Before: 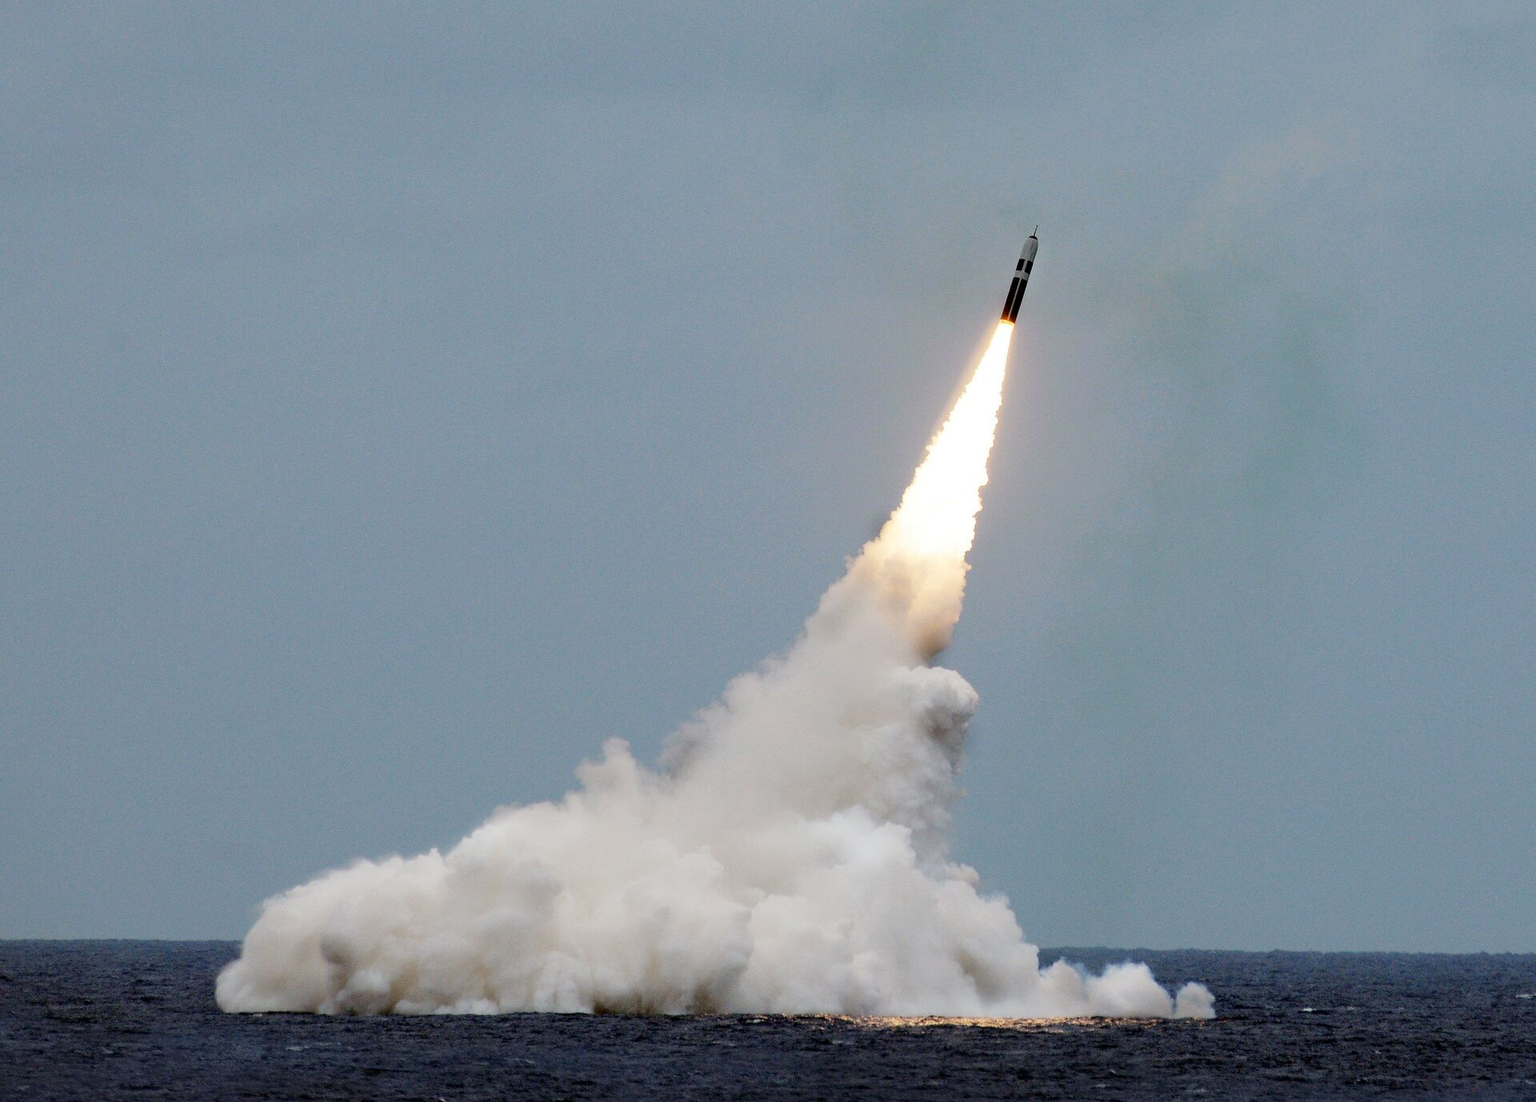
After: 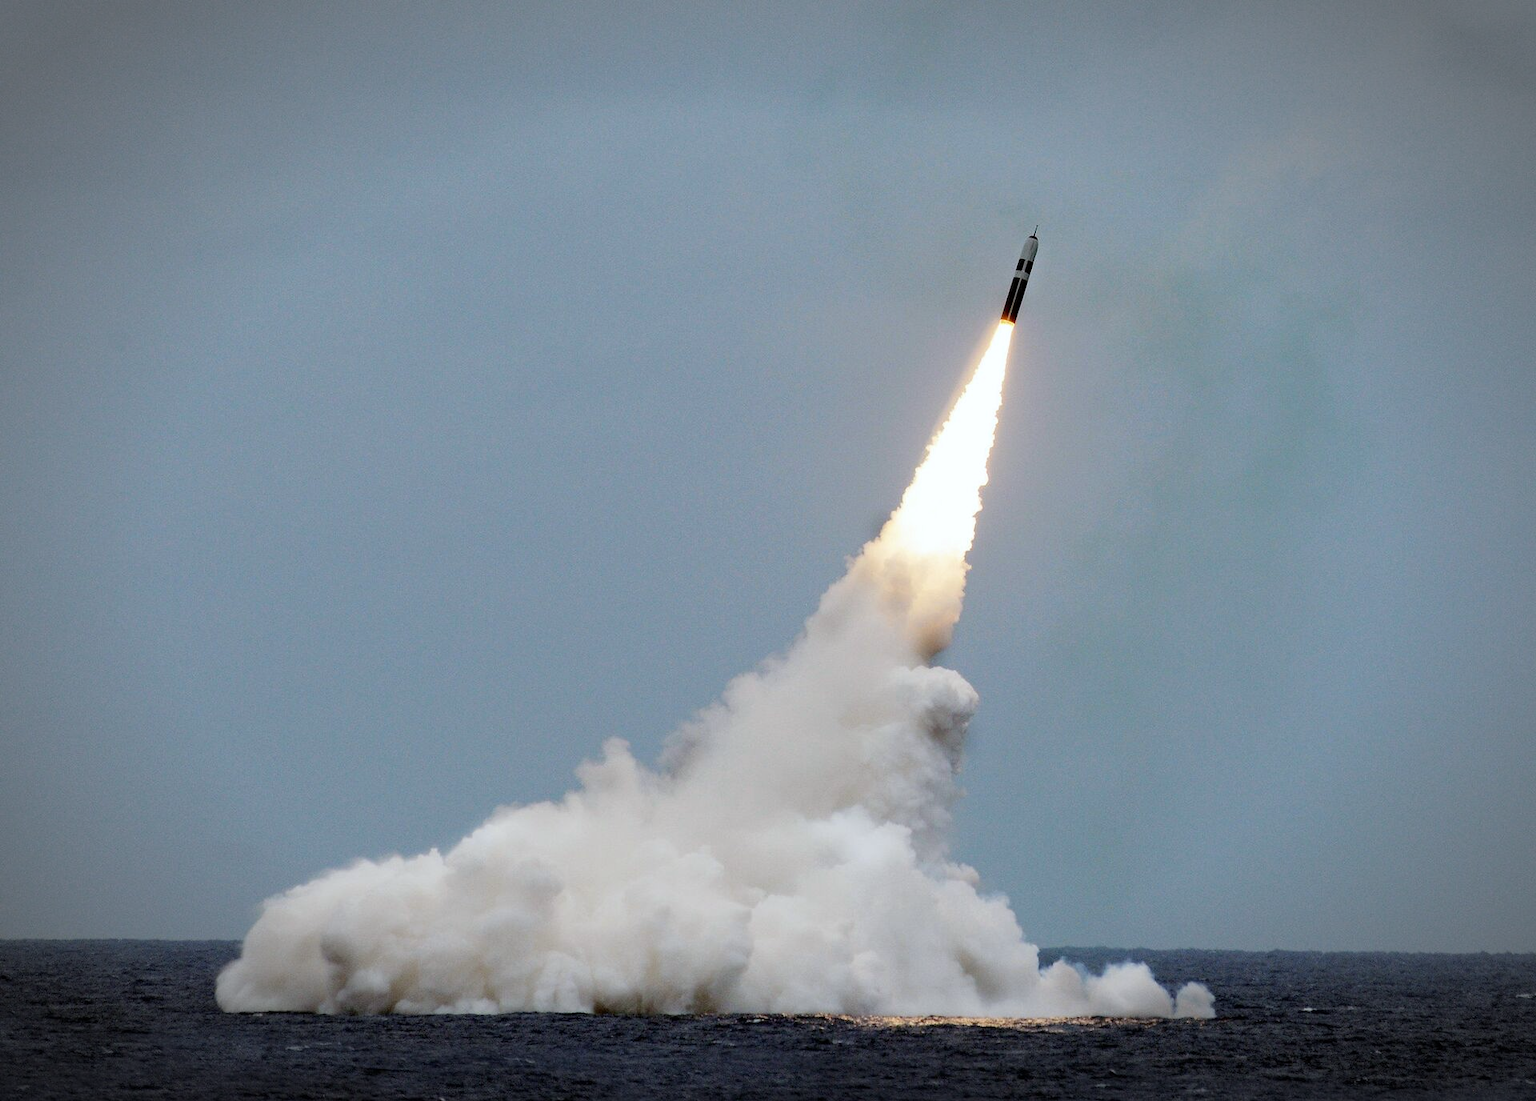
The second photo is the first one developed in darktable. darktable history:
vignetting: automatic ratio true
white balance: red 0.982, blue 1.018
